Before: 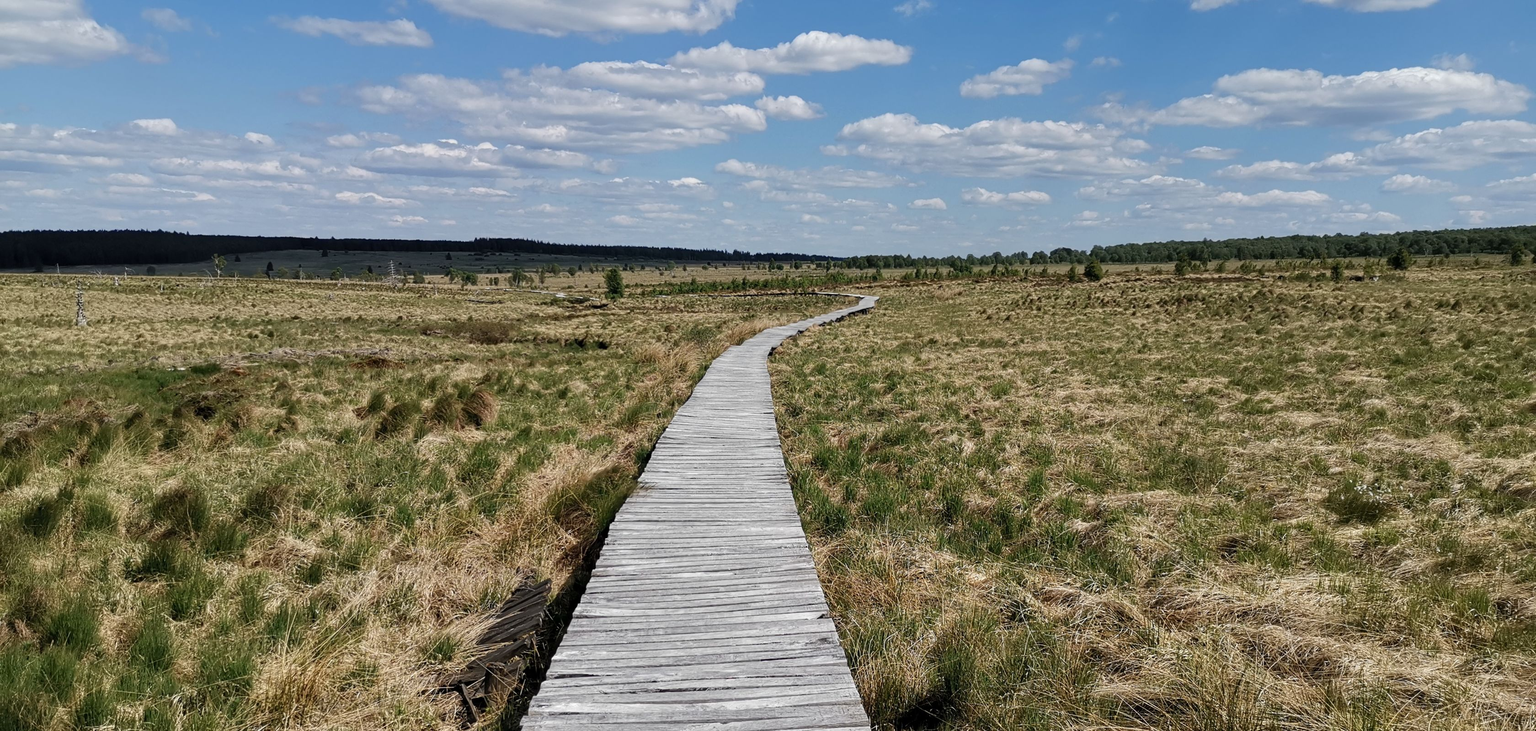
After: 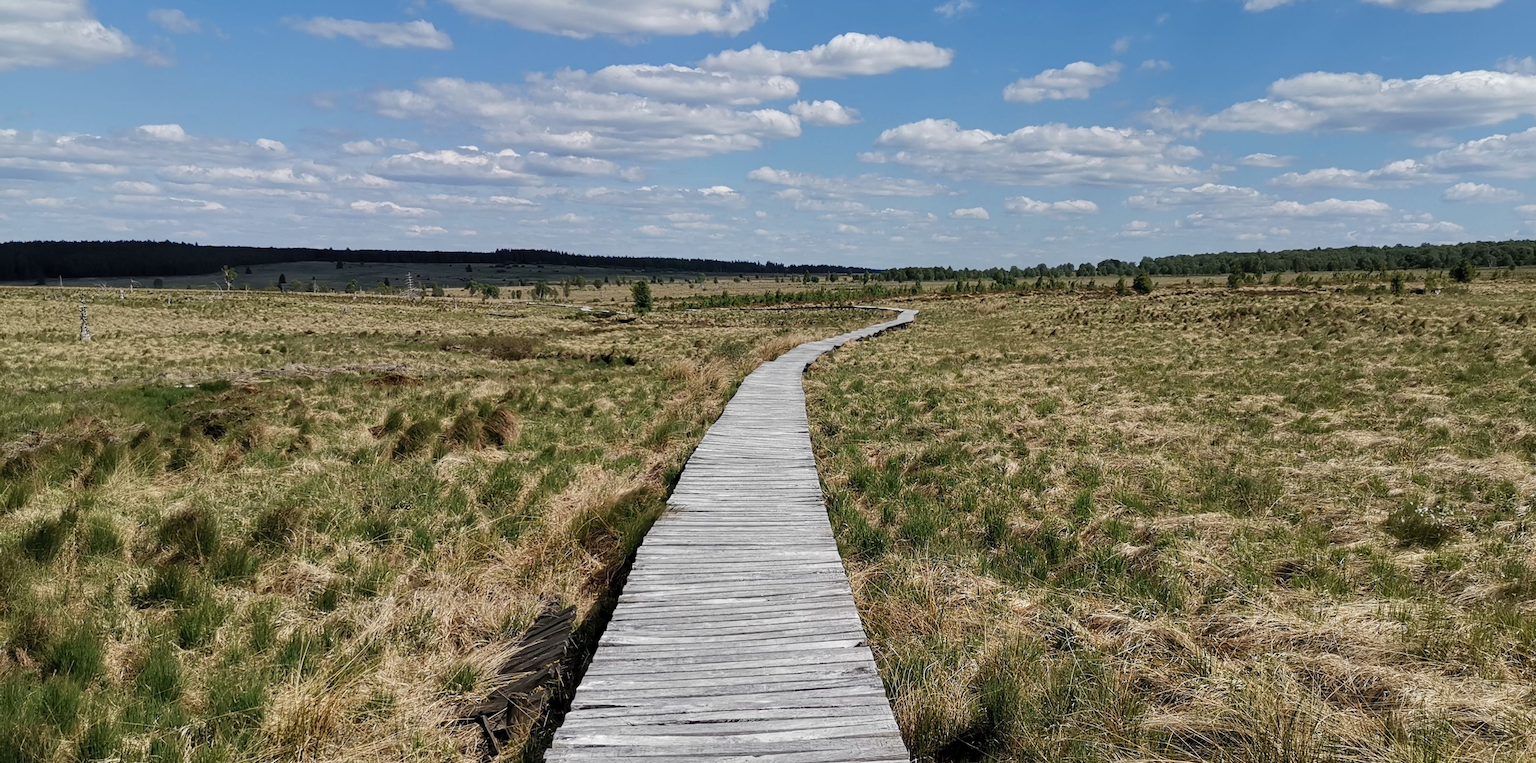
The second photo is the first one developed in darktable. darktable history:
crop: right 4.273%, bottom 0.032%
